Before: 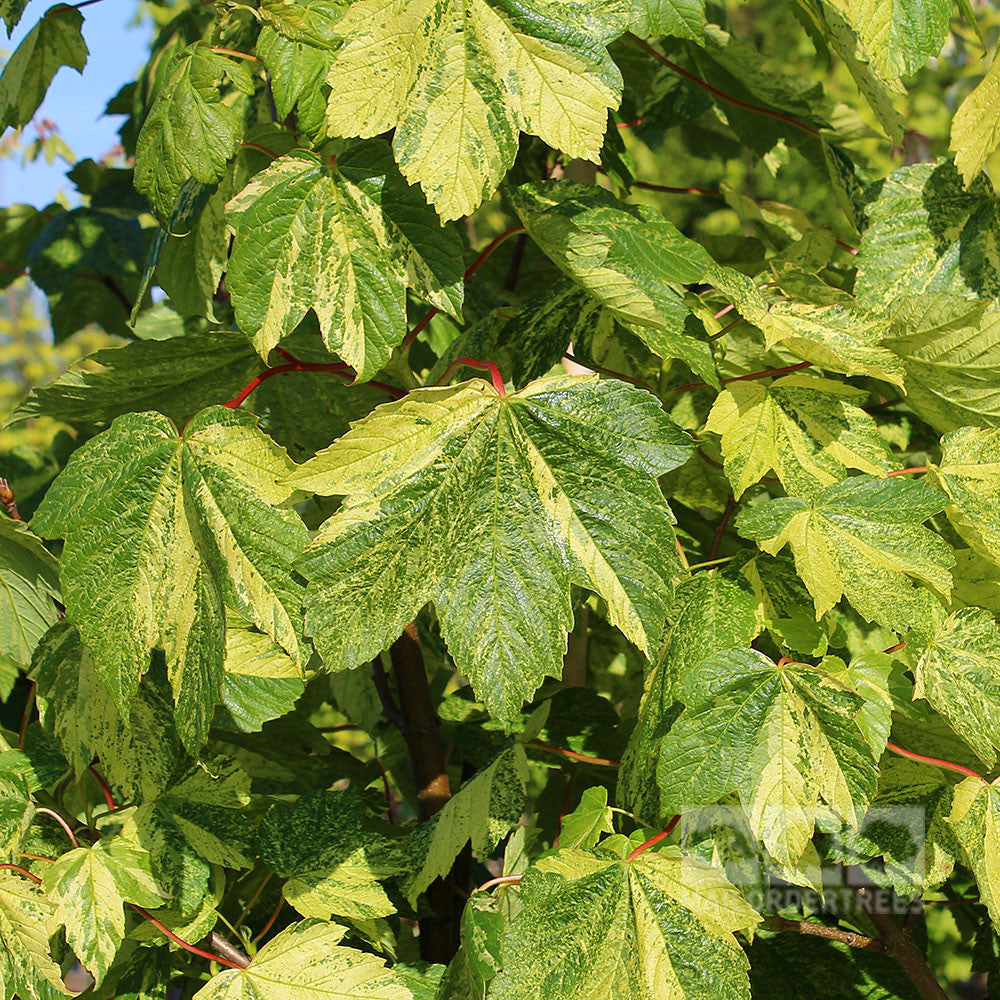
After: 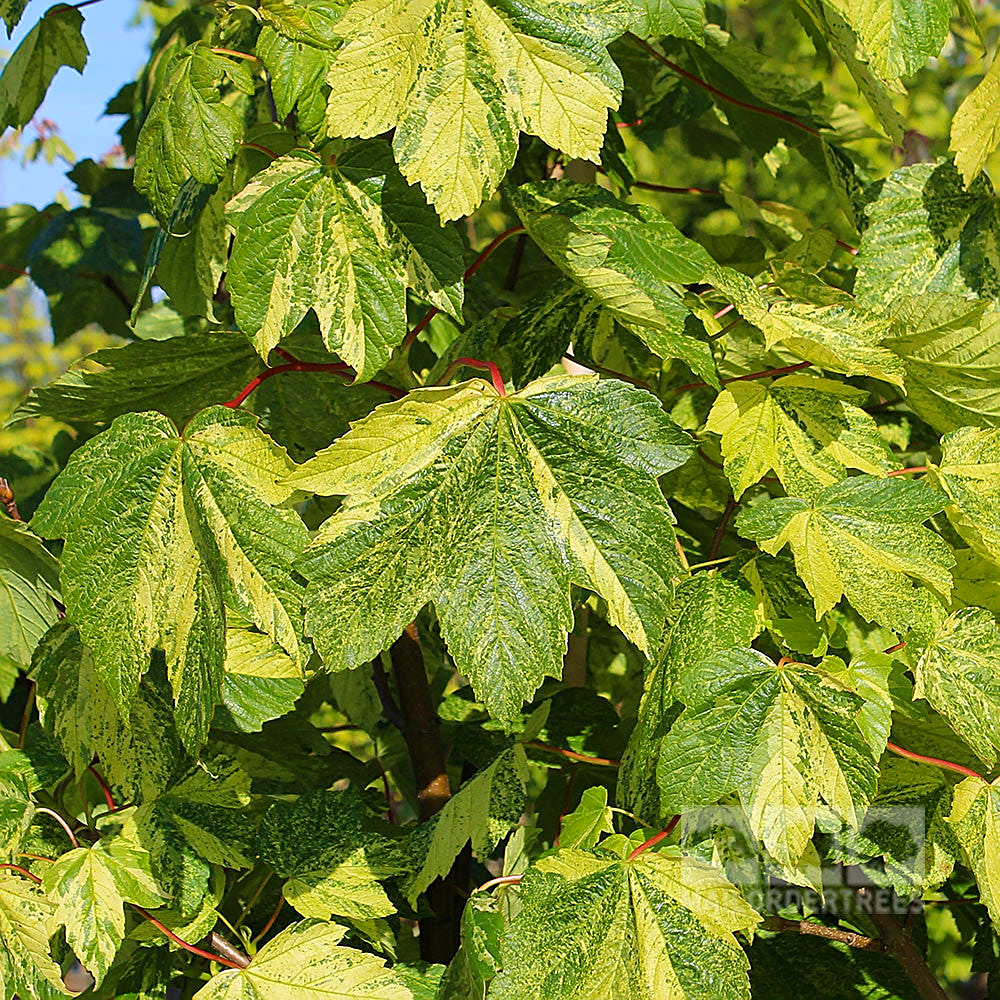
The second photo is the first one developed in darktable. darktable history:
color balance rgb: perceptual saturation grading › global saturation 0.666%, global vibrance 20%
sharpen: on, module defaults
